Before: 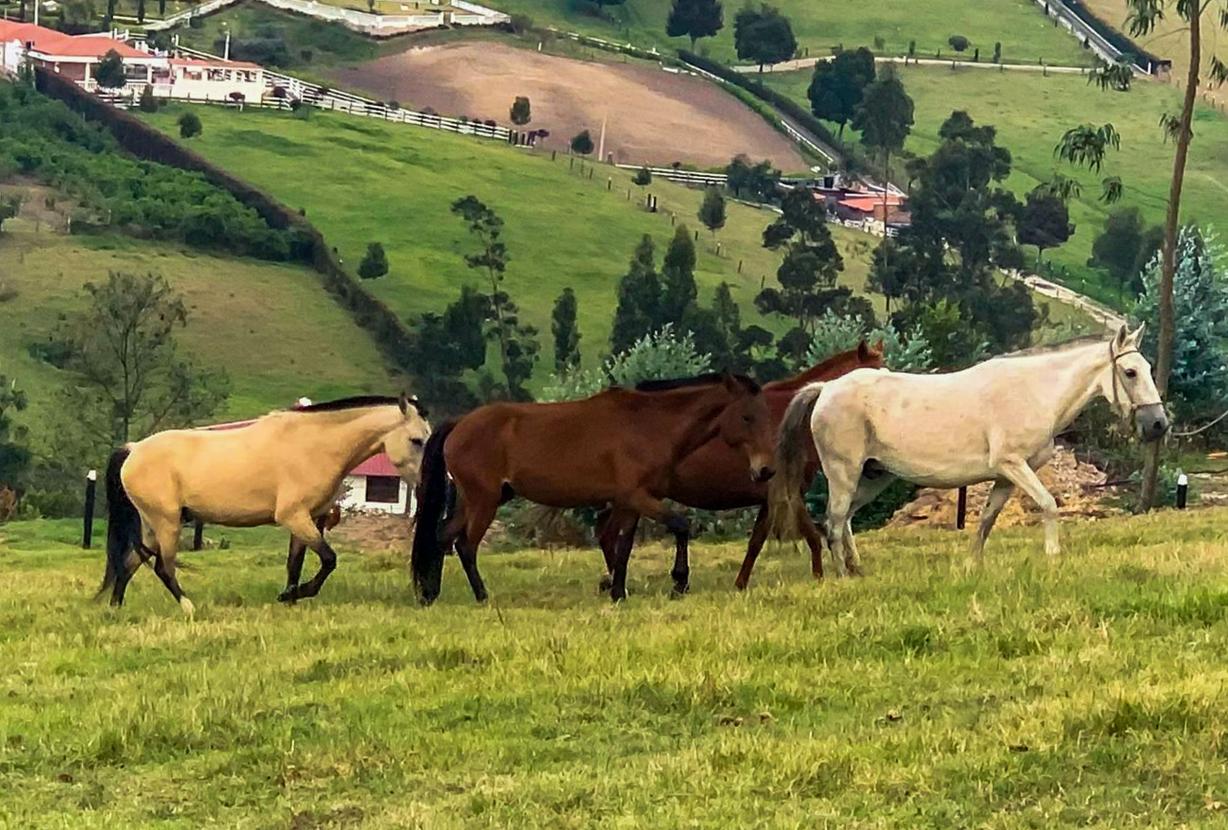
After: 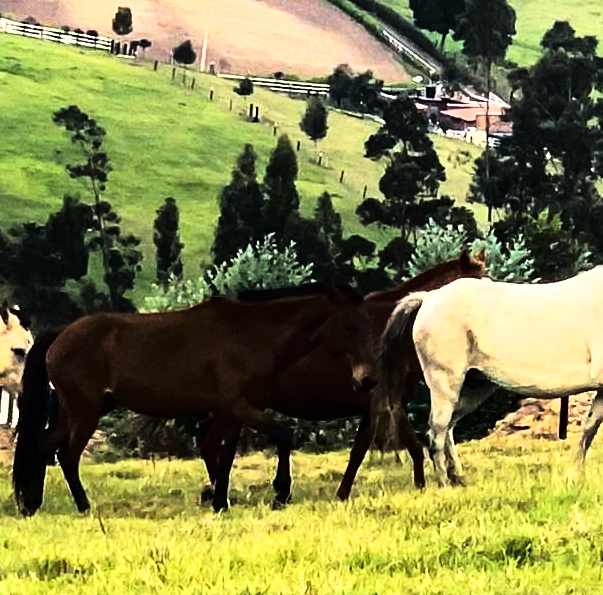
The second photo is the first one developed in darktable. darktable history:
crop: left 32.431%, top 10.948%, right 18.442%, bottom 17.342%
tone equalizer: -8 EV -0.423 EV, -7 EV -0.361 EV, -6 EV -0.32 EV, -5 EV -0.239 EV, -3 EV 0.239 EV, -2 EV 0.343 EV, -1 EV 0.412 EV, +0 EV 0.409 EV
tone curve: curves: ch0 [(0, 0) (0.003, 0.003) (0.011, 0.006) (0.025, 0.01) (0.044, 0.016) (0.069, 0.02) (0.1, 0.025) (0.136, 0.034) (0.177, 0.051) (0.224, 0.08) (0.277, 0.131) (0.335, 0.209) (0.399, 0.328) (0.468, 0.47) (0.543, 0.629) (0.623, 0.788) (0.709, 0.903) (0.801, 0.965) (0.898, 0.989) (1, 1)], color space Lab, linked channels, preserve colors none
